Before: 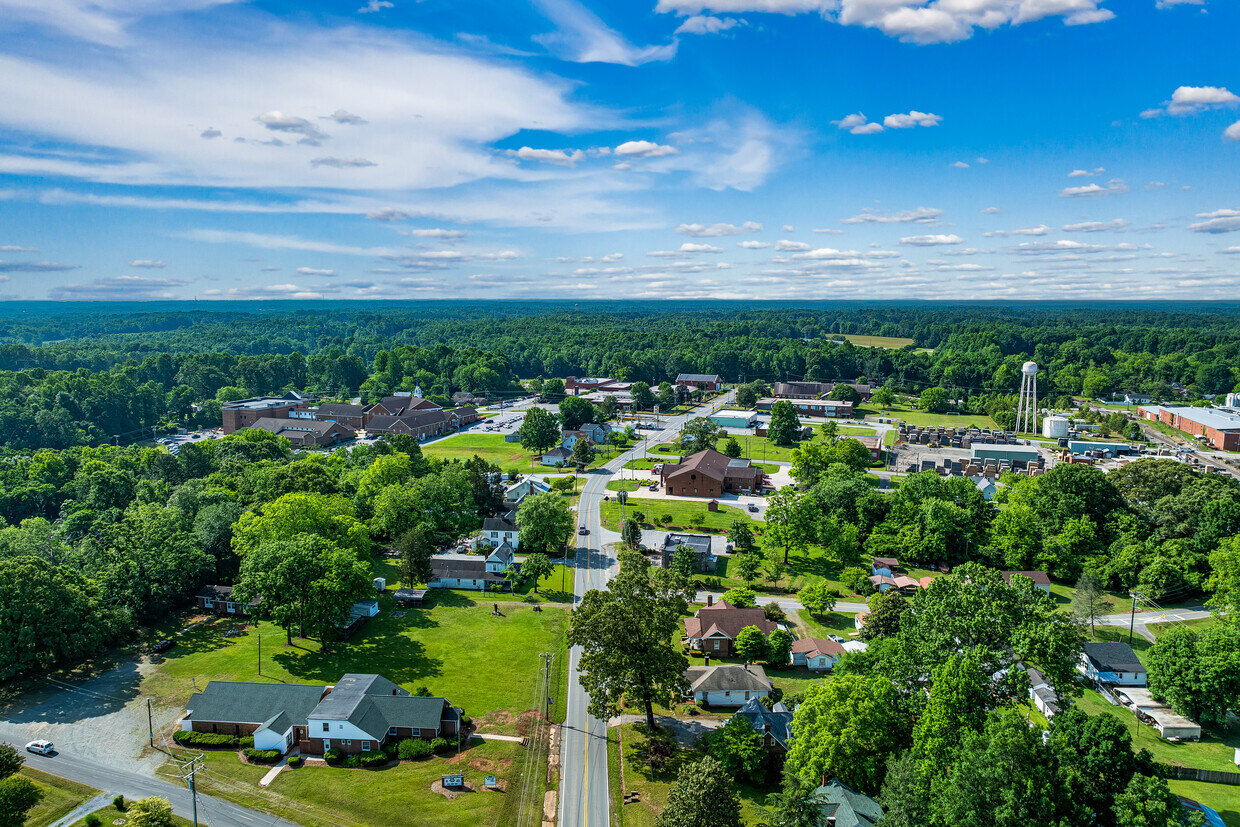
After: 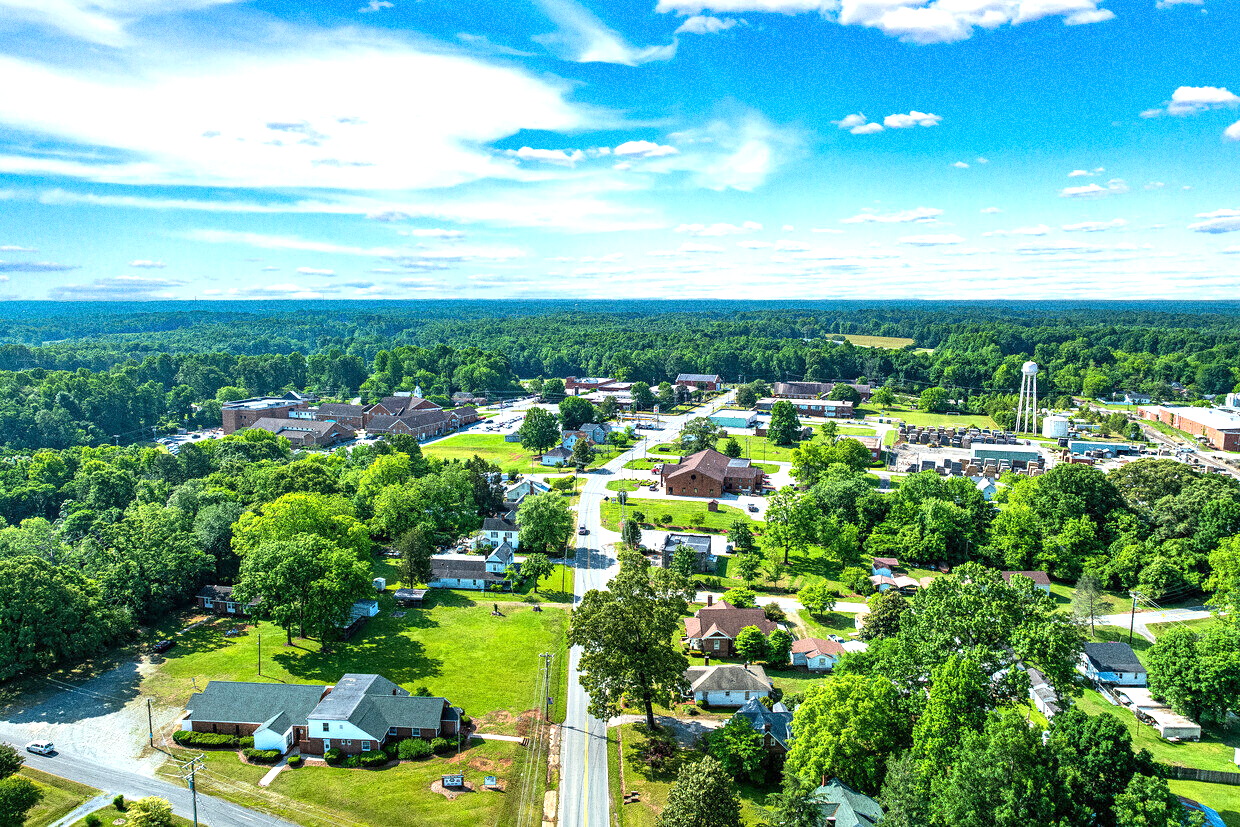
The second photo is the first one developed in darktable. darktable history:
exposure: exposure 0.999 EV, compensate highlight preservation false
white balance: emerald 1
grain: coarseness 0.09 ISO, strength 40%
